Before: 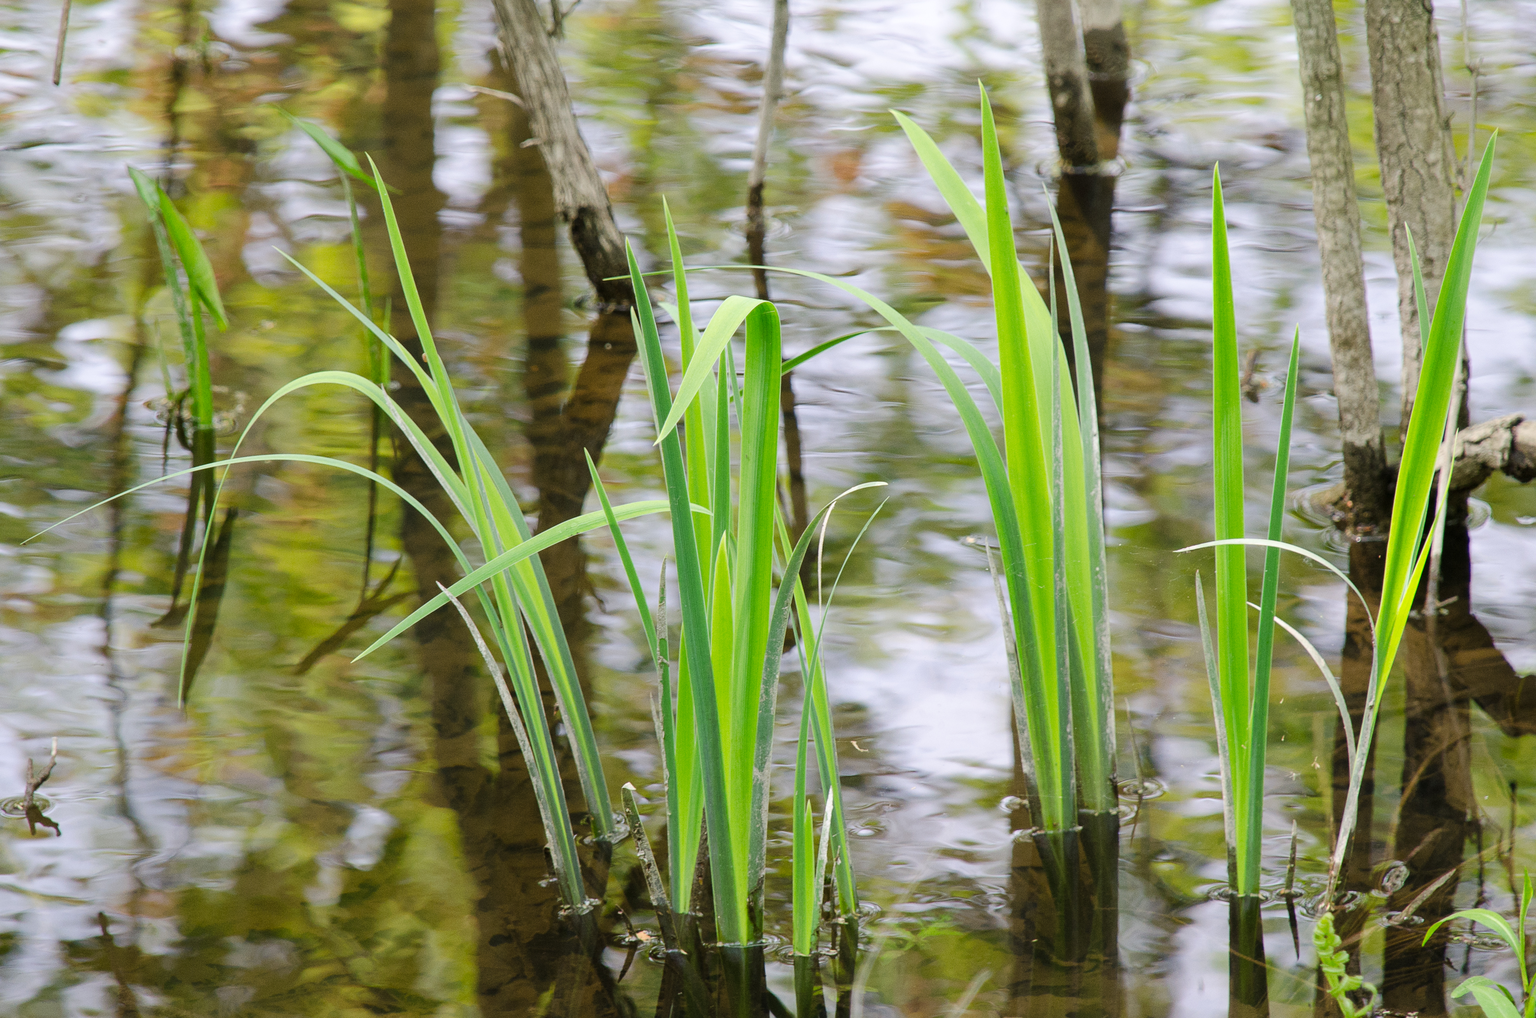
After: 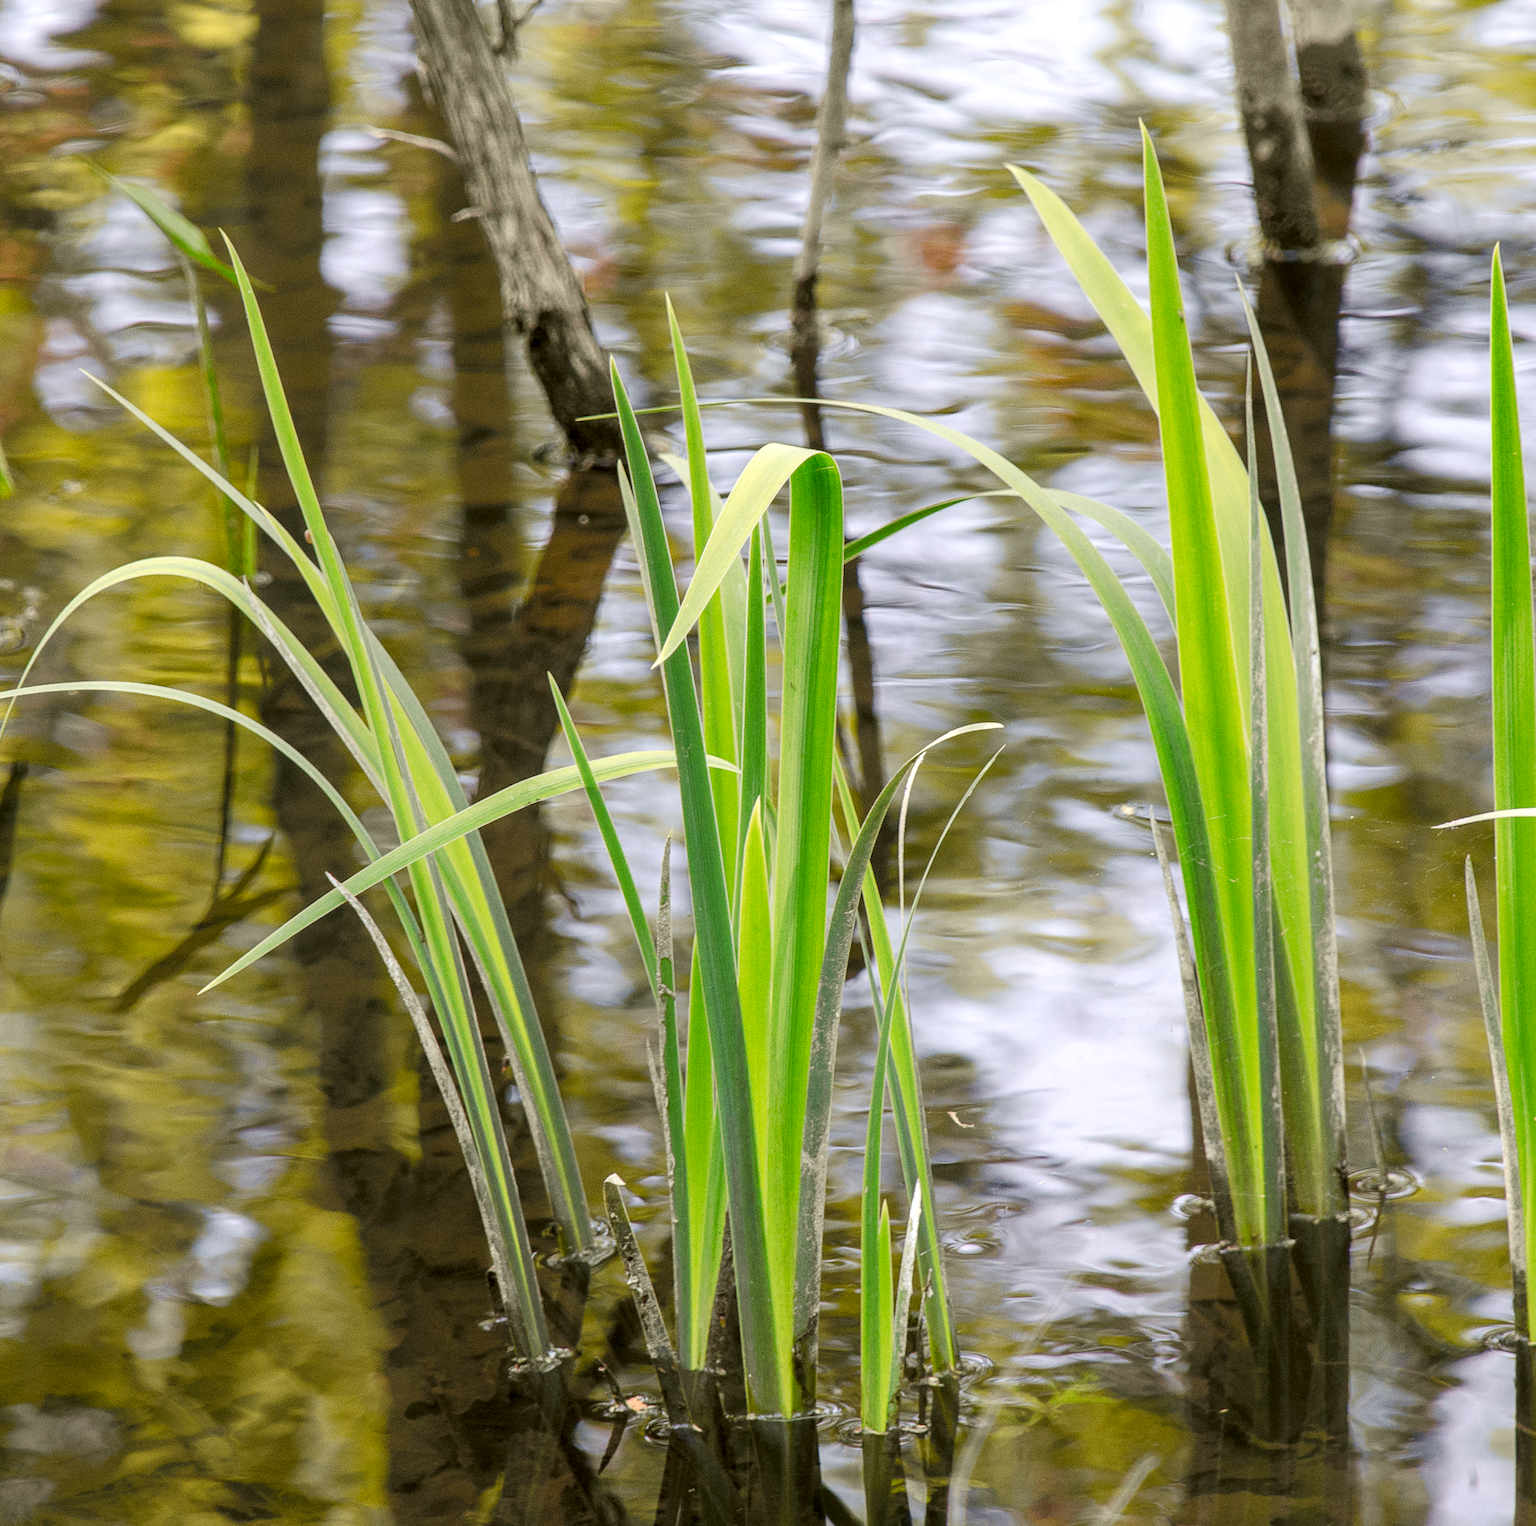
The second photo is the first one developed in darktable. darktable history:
tone equalizer: on, module defaults
tone curve: curves: ch0 [(0, 0) (0.15, 0.17) (0.452, 0.437) (0.611, 0.588) (0.751, 0.749) (1, 1)]; ch1 [(0, 0) (0.325, 0.327) (0.412, 0.45) (0.453, 0.484) (0.5, 0.501) (0.541, 0.55) (0.617, 0.612) (0.695, 0.697) (1, 1)]; ch2 [(0, 0) (0.386, 0.397) (0.452, 0.459) (0.505, 0.498) (0.524, 0.547) (0.574, 0.566) (0.633, 0.641) (1, 1)], color space Lab, independent channels, preserve colors none
local contrast: detail 130%
crop and rotate: left 14.292%, right 19.041%
